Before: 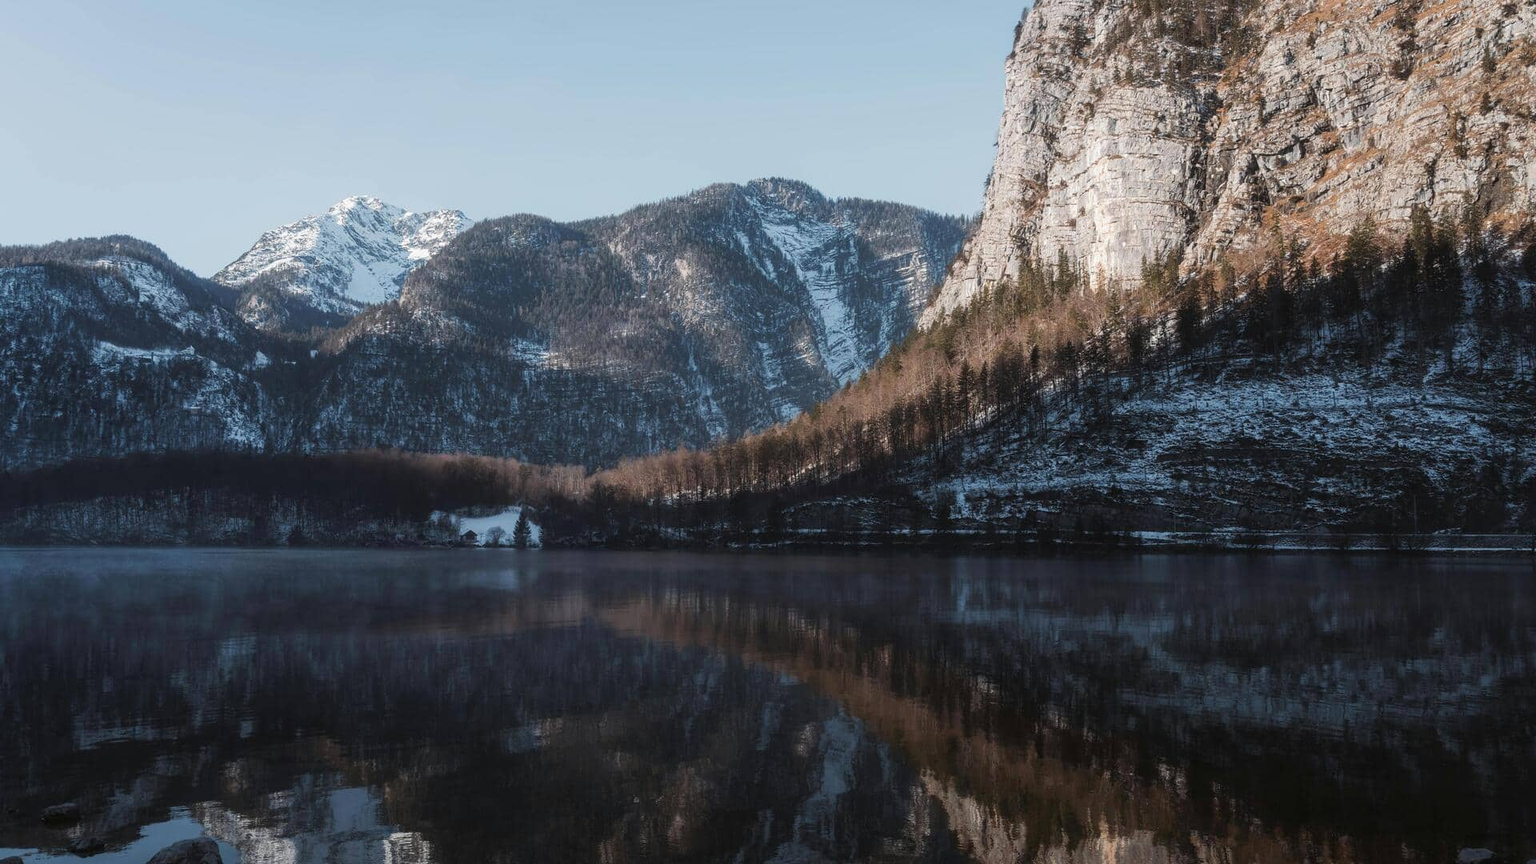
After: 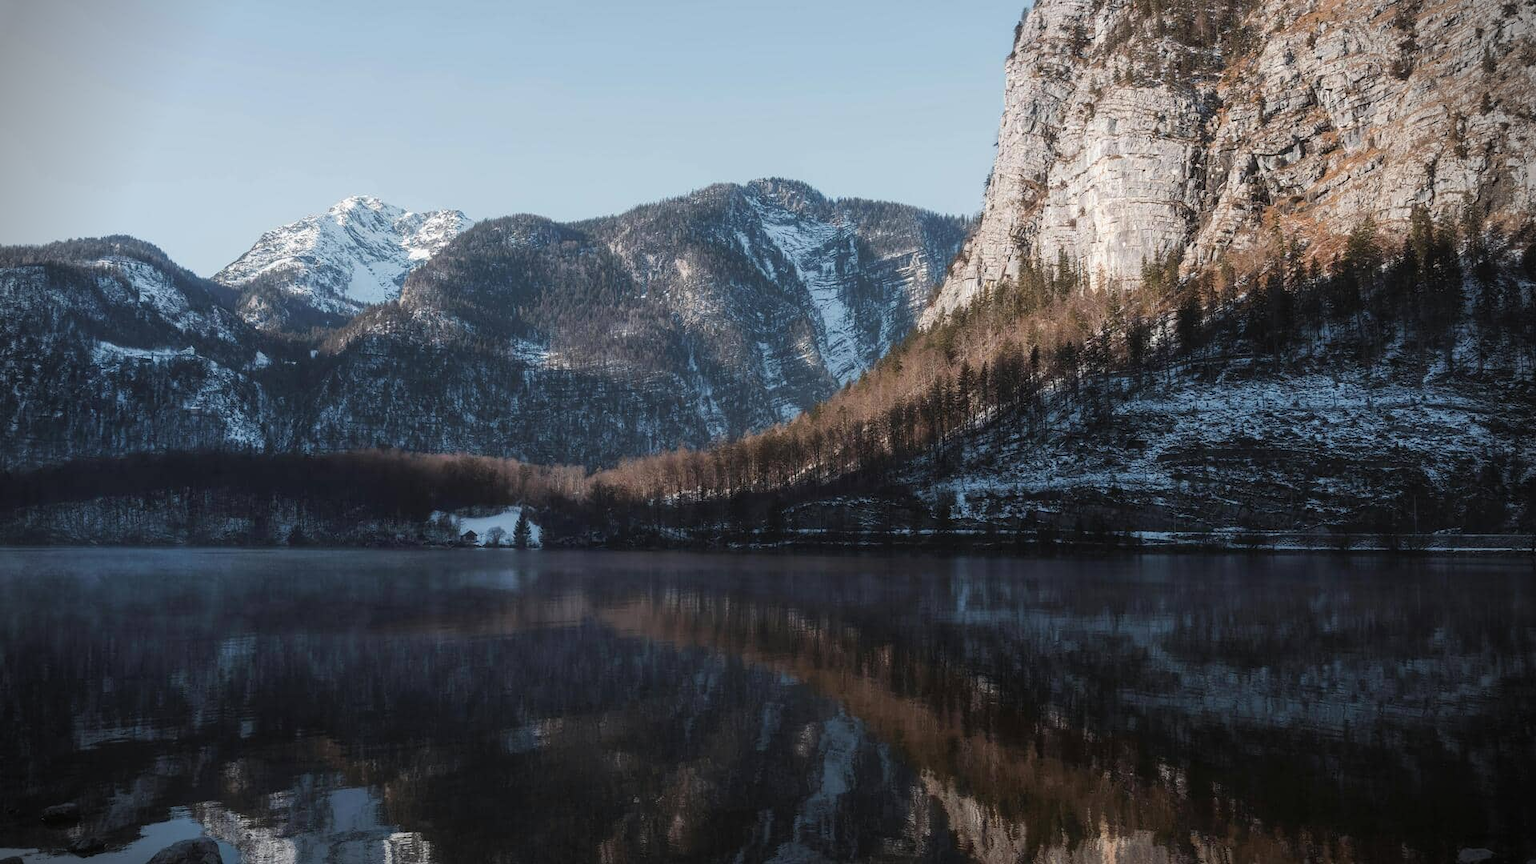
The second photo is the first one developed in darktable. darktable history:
vignetting: fall-off start 88.21%, fall-off radius 23.77%
